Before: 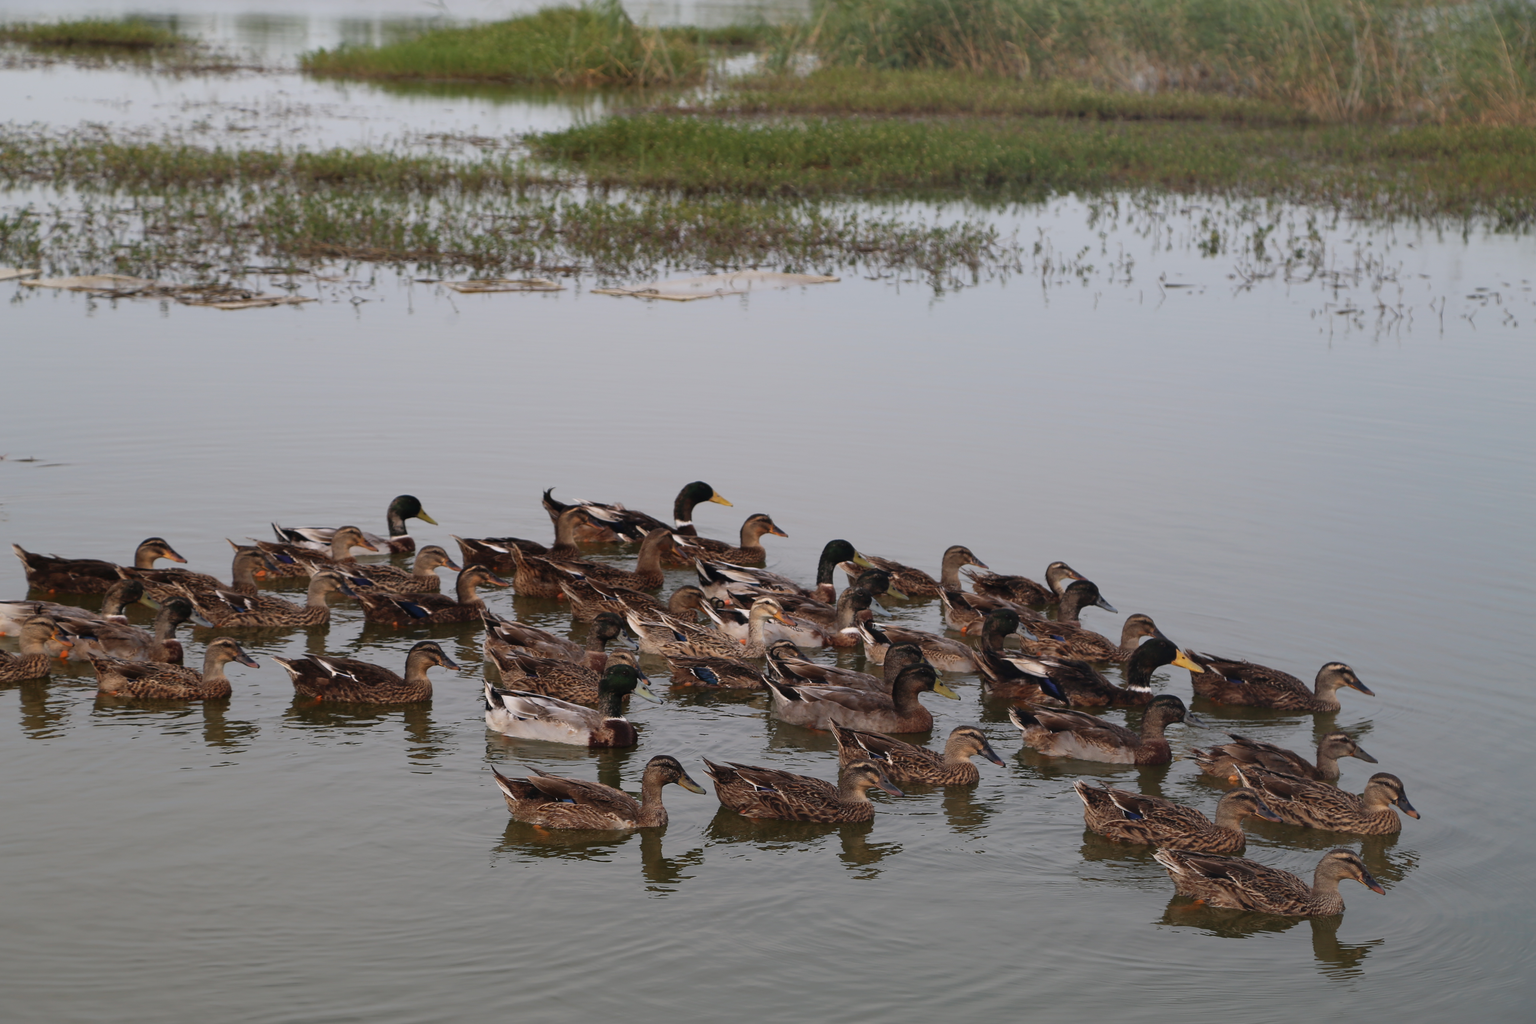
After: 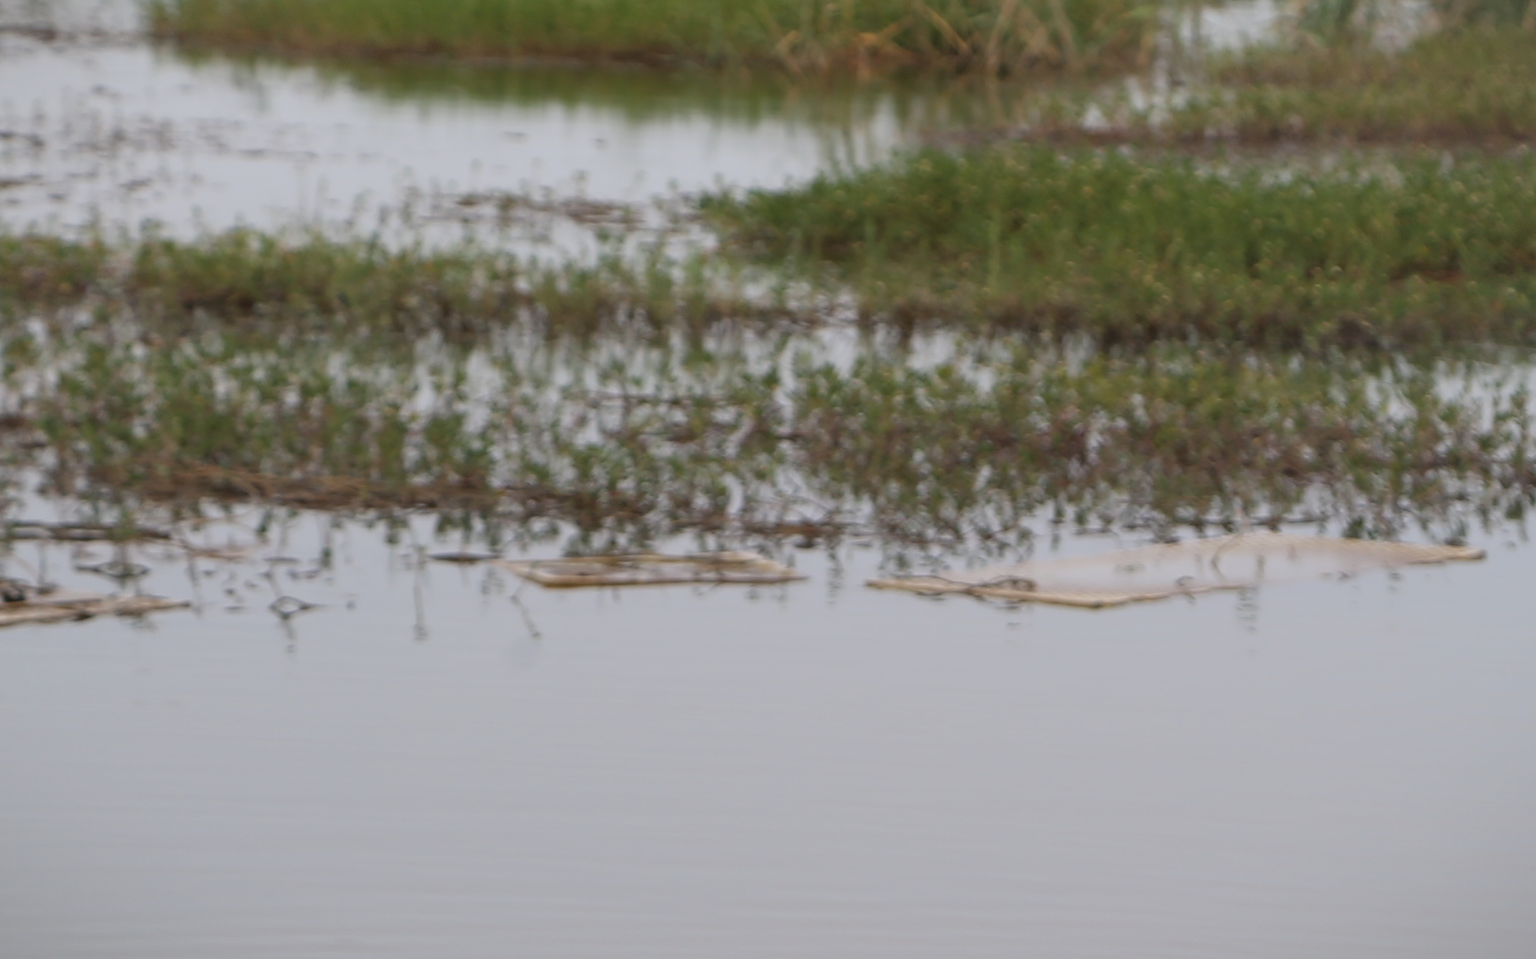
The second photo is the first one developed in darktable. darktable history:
vignetting: fall-off start 97.59%, fall-off radius 100.04%, width/height ratio 1.365, dithering 8-bit output
crop: left 15.694%, top 5.438%, right 43.924%, bottom 56.722%
